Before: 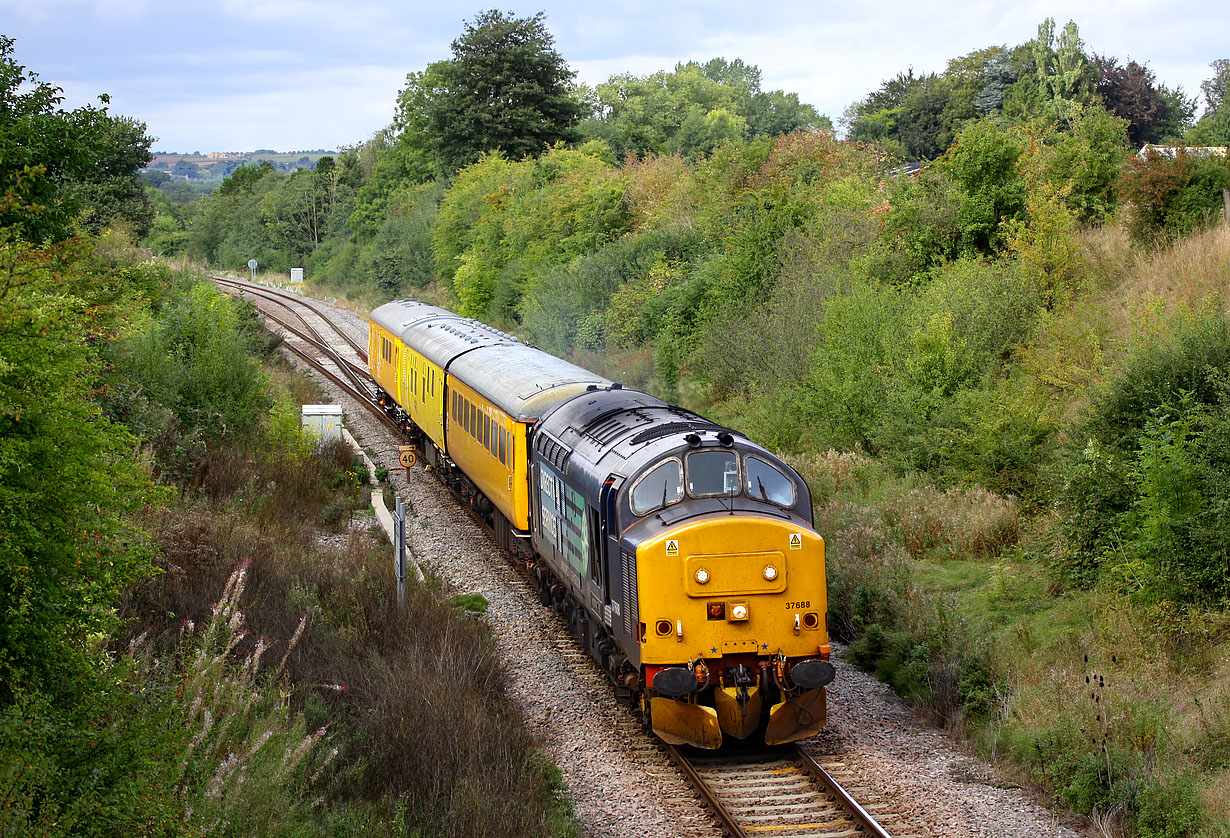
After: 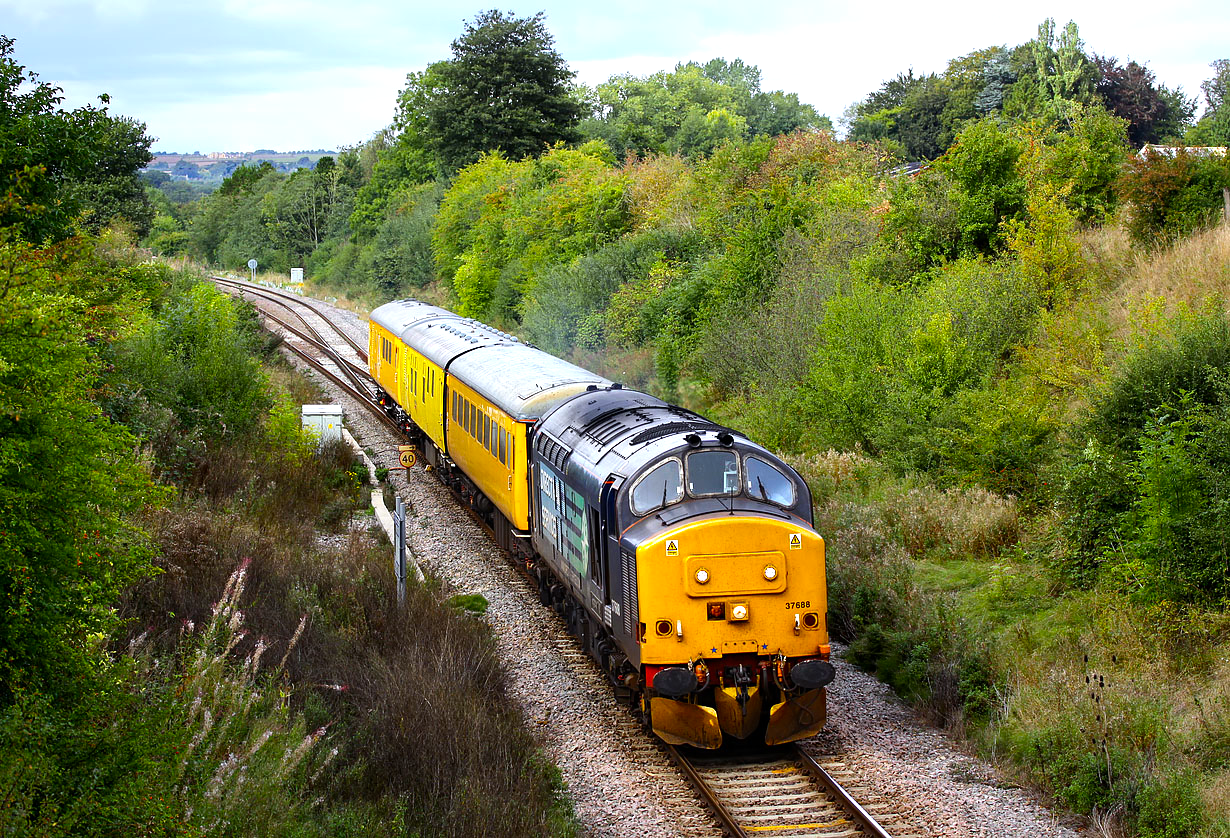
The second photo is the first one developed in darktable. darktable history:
white balance: red 0.976, blue 1.04
color balance: output saturation 120%
tone equalizer: -8 EV -0.417 EV, -7 EV -0.389 EV, -6 EV -0.333 EV, -5 EV -0.222 EV, -3 EV 0.222 EV, -2 EV 0.333 EV, -1 EV 0.389 EV, +0 EV 0.417 EV, edges refinement/feathering 500, mask exposure compensation -1.57 EV, preserve details no
